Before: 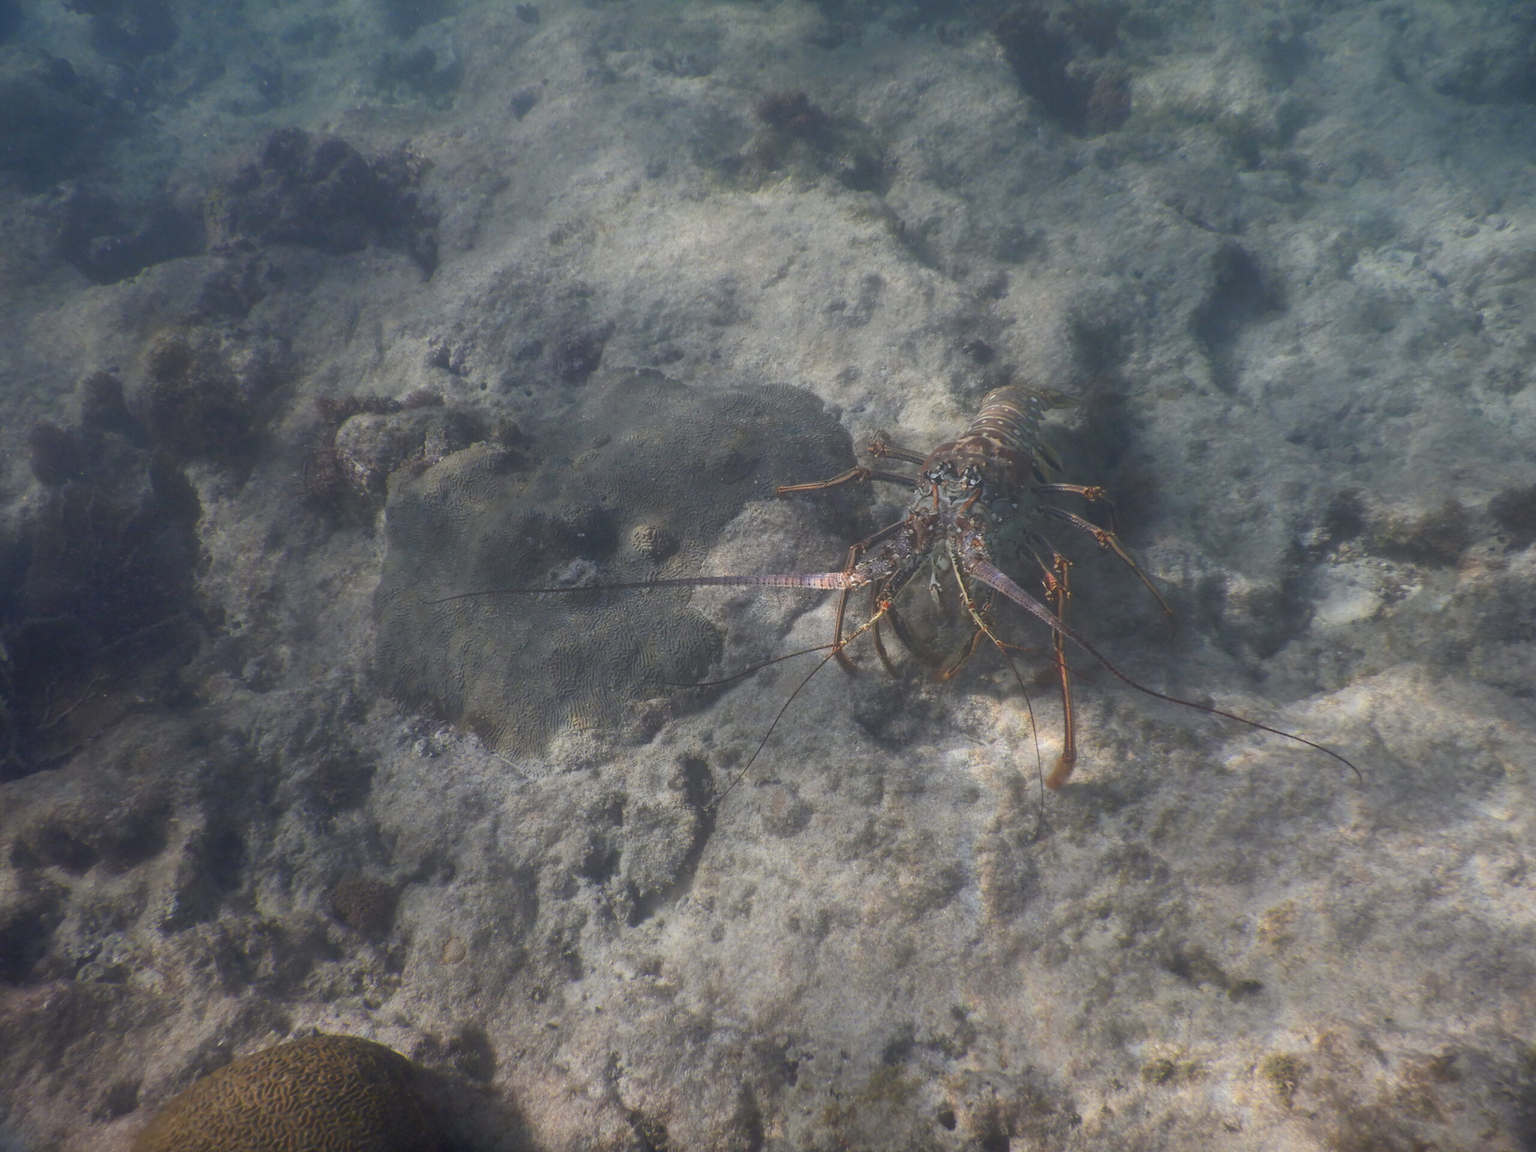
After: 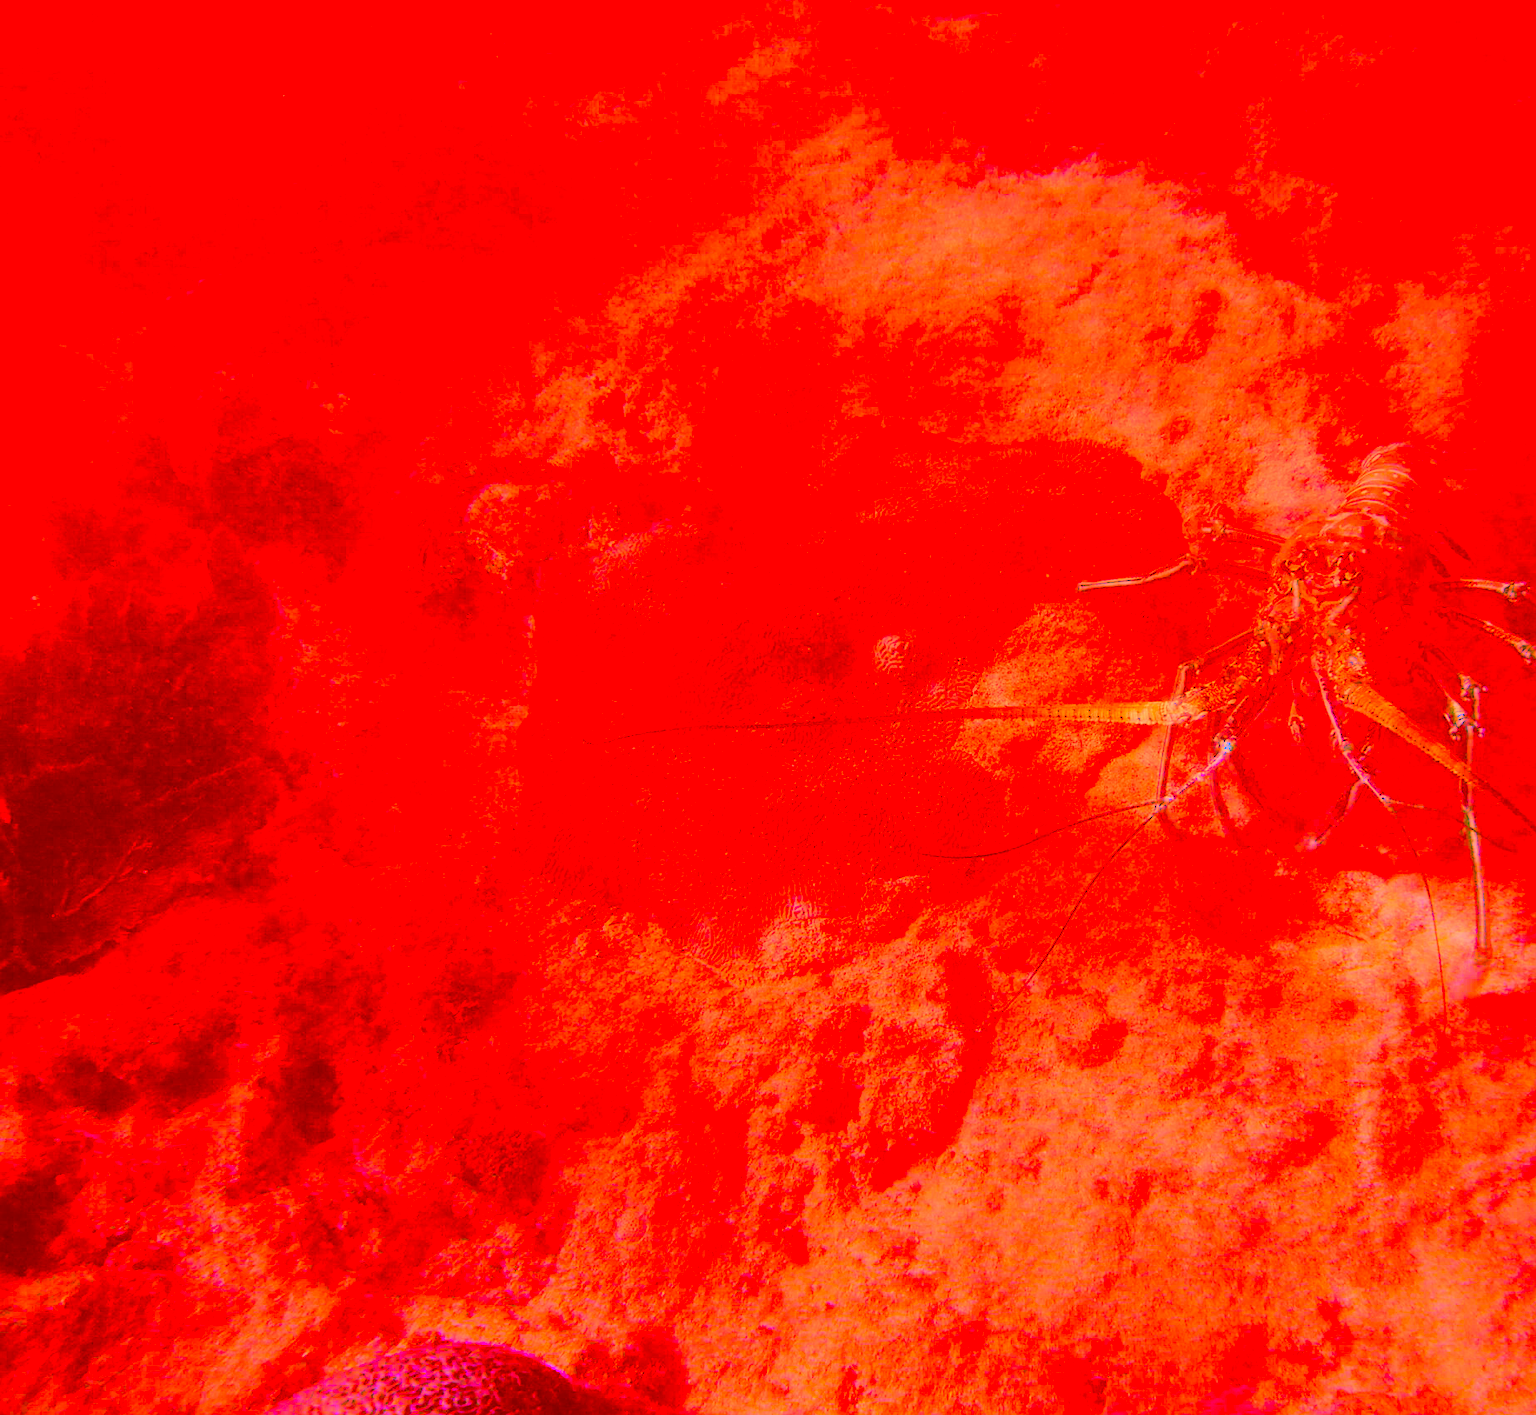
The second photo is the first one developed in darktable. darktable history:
crop: top 5.806%, right 27.841%, bottom 5.521%
color correction: highlights a* -39.03, highlights b* -39.44, shadows a* -39.89, shadows b* -39.24, saturation -2.95
color zones: curves: ch1 [(0, 0.469) (0.001, 0.469) (0.12, 0.446) (0.248, 0.469) (0.5, 0.5) (0.748, 0.5) (0.999, 0.469) (1, 0.469)], mix 24.28%
tone curve: curves: ch0 [(0, 0) (0.094, 0.039) (0.243, 0.155) (0.411, 0.482) (0.479, 0.583) (0.654, 0.742) (0.793, 0.851) (0.994, 0.974)]; ch1 [(0, 0) (0.161, 0.092) (0.35, 0.33) (0.392, 0.392) (0.456, 0.456) (0.505, 0.502) (0.537, 0.518) (0.553, 0.53) (0.573, 0.569) (0.718, 0.718) (1, 1)]; ch2 [(0, 0) (0.346, 0.362) (0.411, 0.412) (0.502, 0.502) (0.531, 0.521) (0.576, 0.553) (0.615, 0.621) (1, 1)], preserve colors none
contrast brightness saturation: contrast 0.074, brightness 0.071, saturation 0.176
exposure: black level correction 0.001, exposure 0.676 EV, compensate highlight preservation false
sharpen: on, module defaults
